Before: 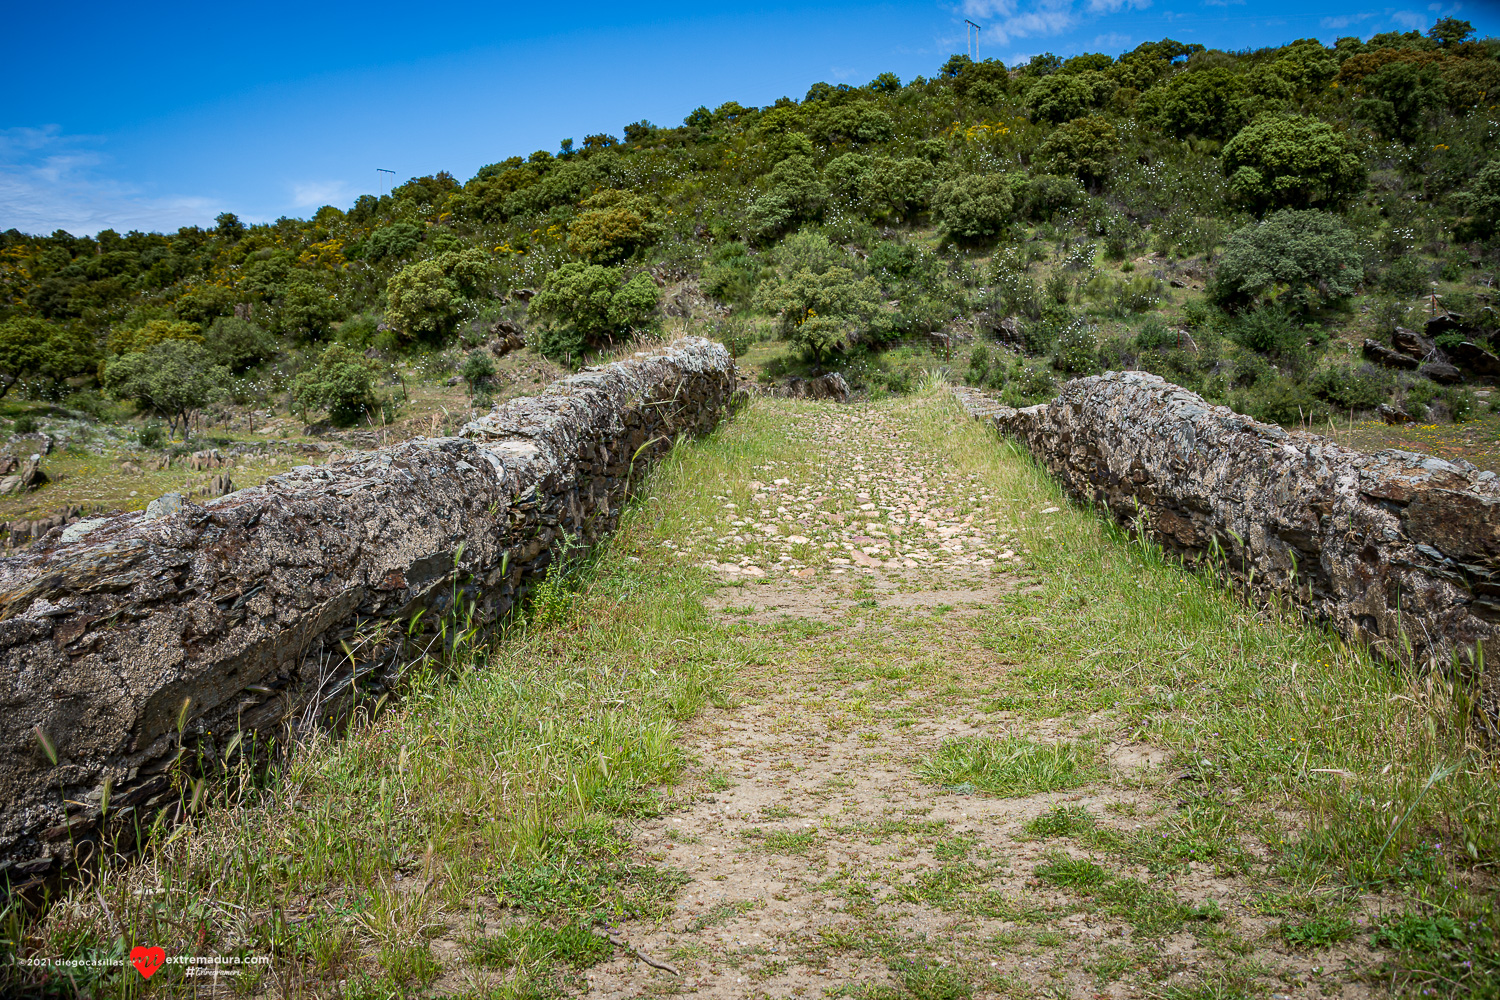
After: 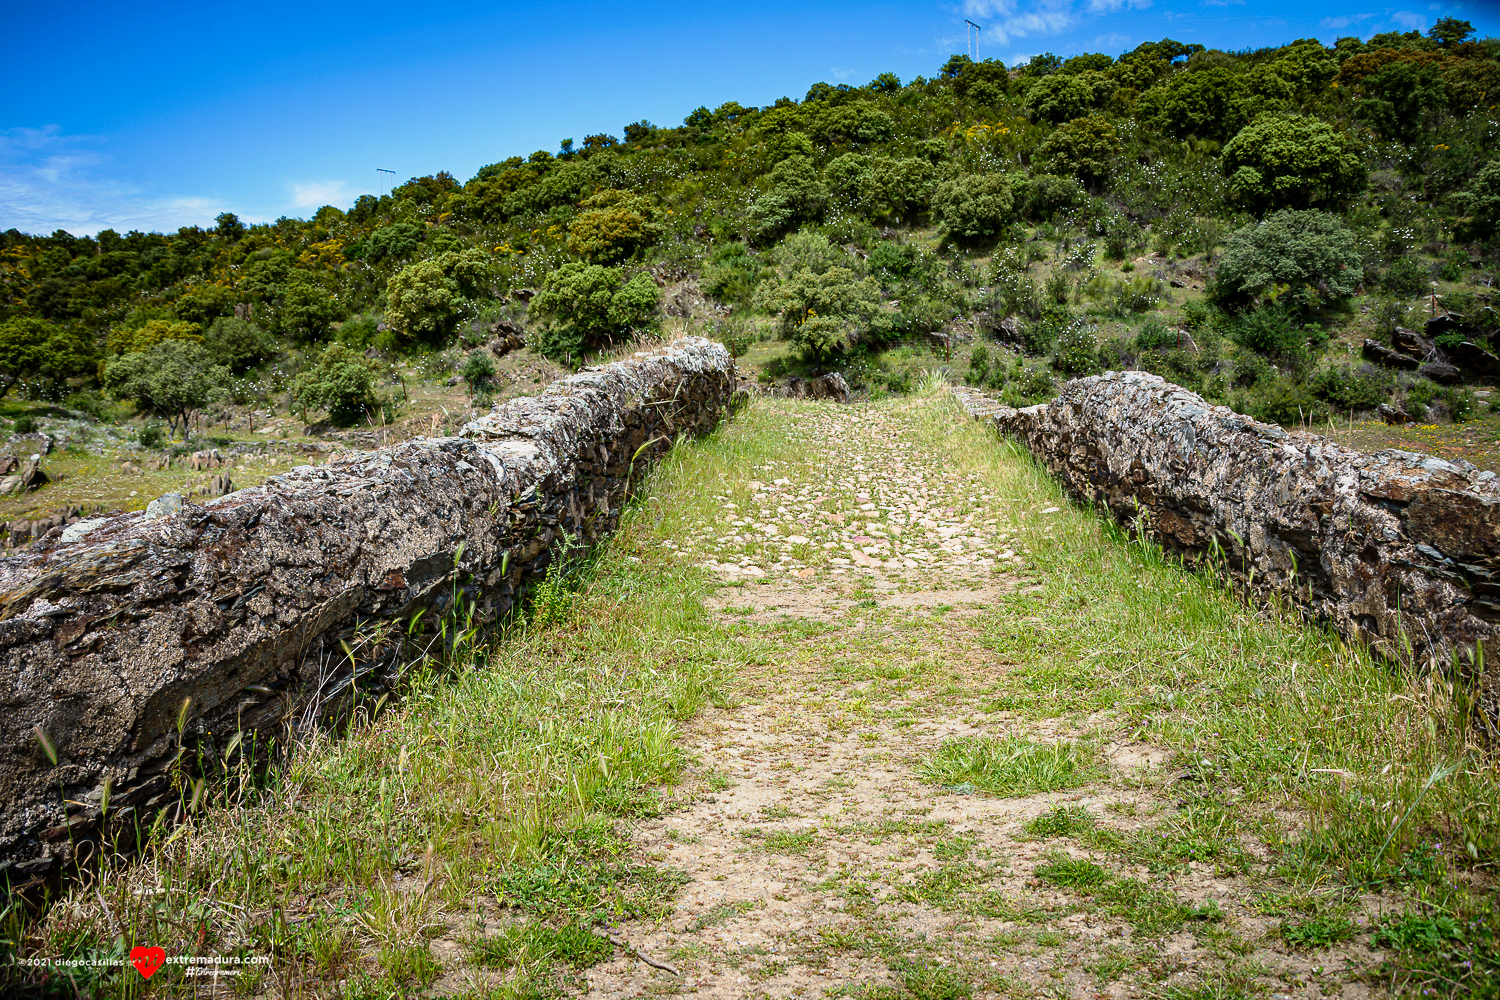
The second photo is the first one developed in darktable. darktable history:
tone curve: curves: ch0 [(0, 0) (0.105, 0.068) (0.195, 0.162) (0.283, 0.283) (0.384, 0.404) (0.485, 0.531) (0.638, 0.681) (0.795, 0.879) (1, 0.977)]; ch1 [(0, 0) (0.161, 0.092) (0.35, 0.33) (0.379, 0.401) (0.456, 0.469) (0.504, 0.498) (0.53, 0.532) (0.58, 0.619) (0.635, 0.671) (1, 1)]; ch2 [(0, 0) (0.371, 0.362) (0.437, 0.437) (0.483, 0.484) (0.53, 0.515) (0.56, 0.58) (0.622, 0.606) (1, 1)], preserve colors none
